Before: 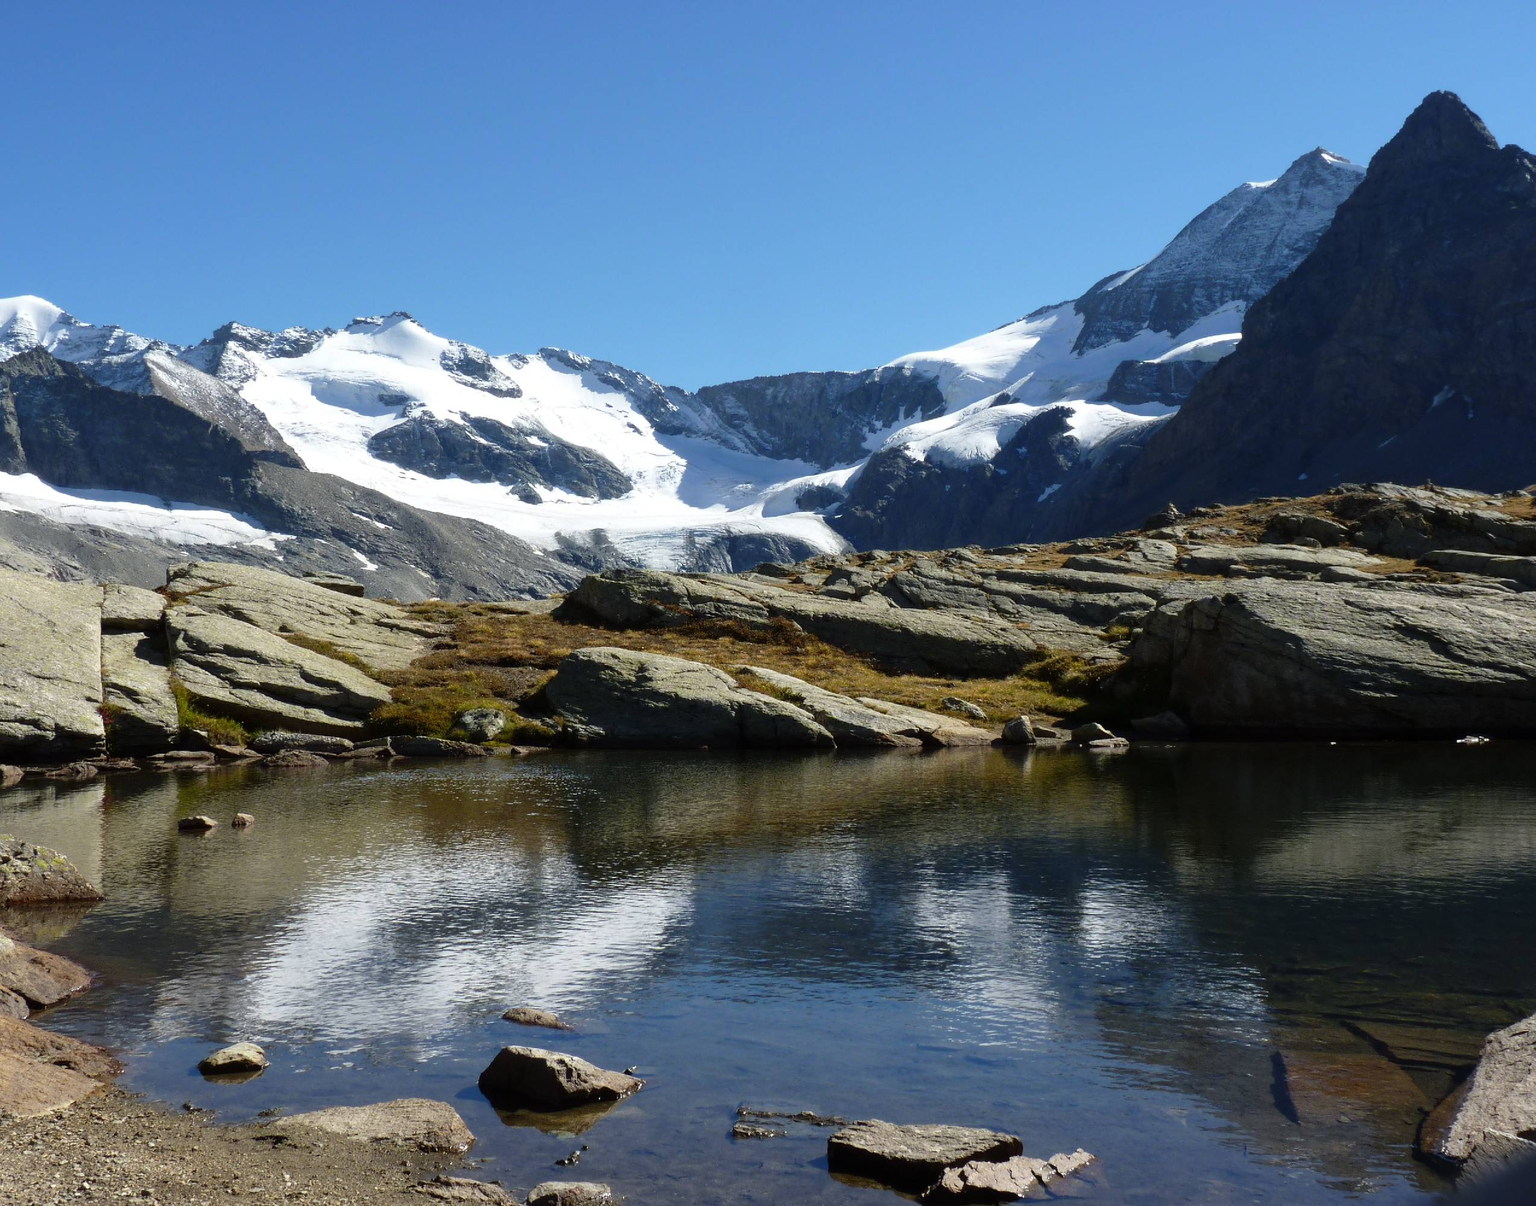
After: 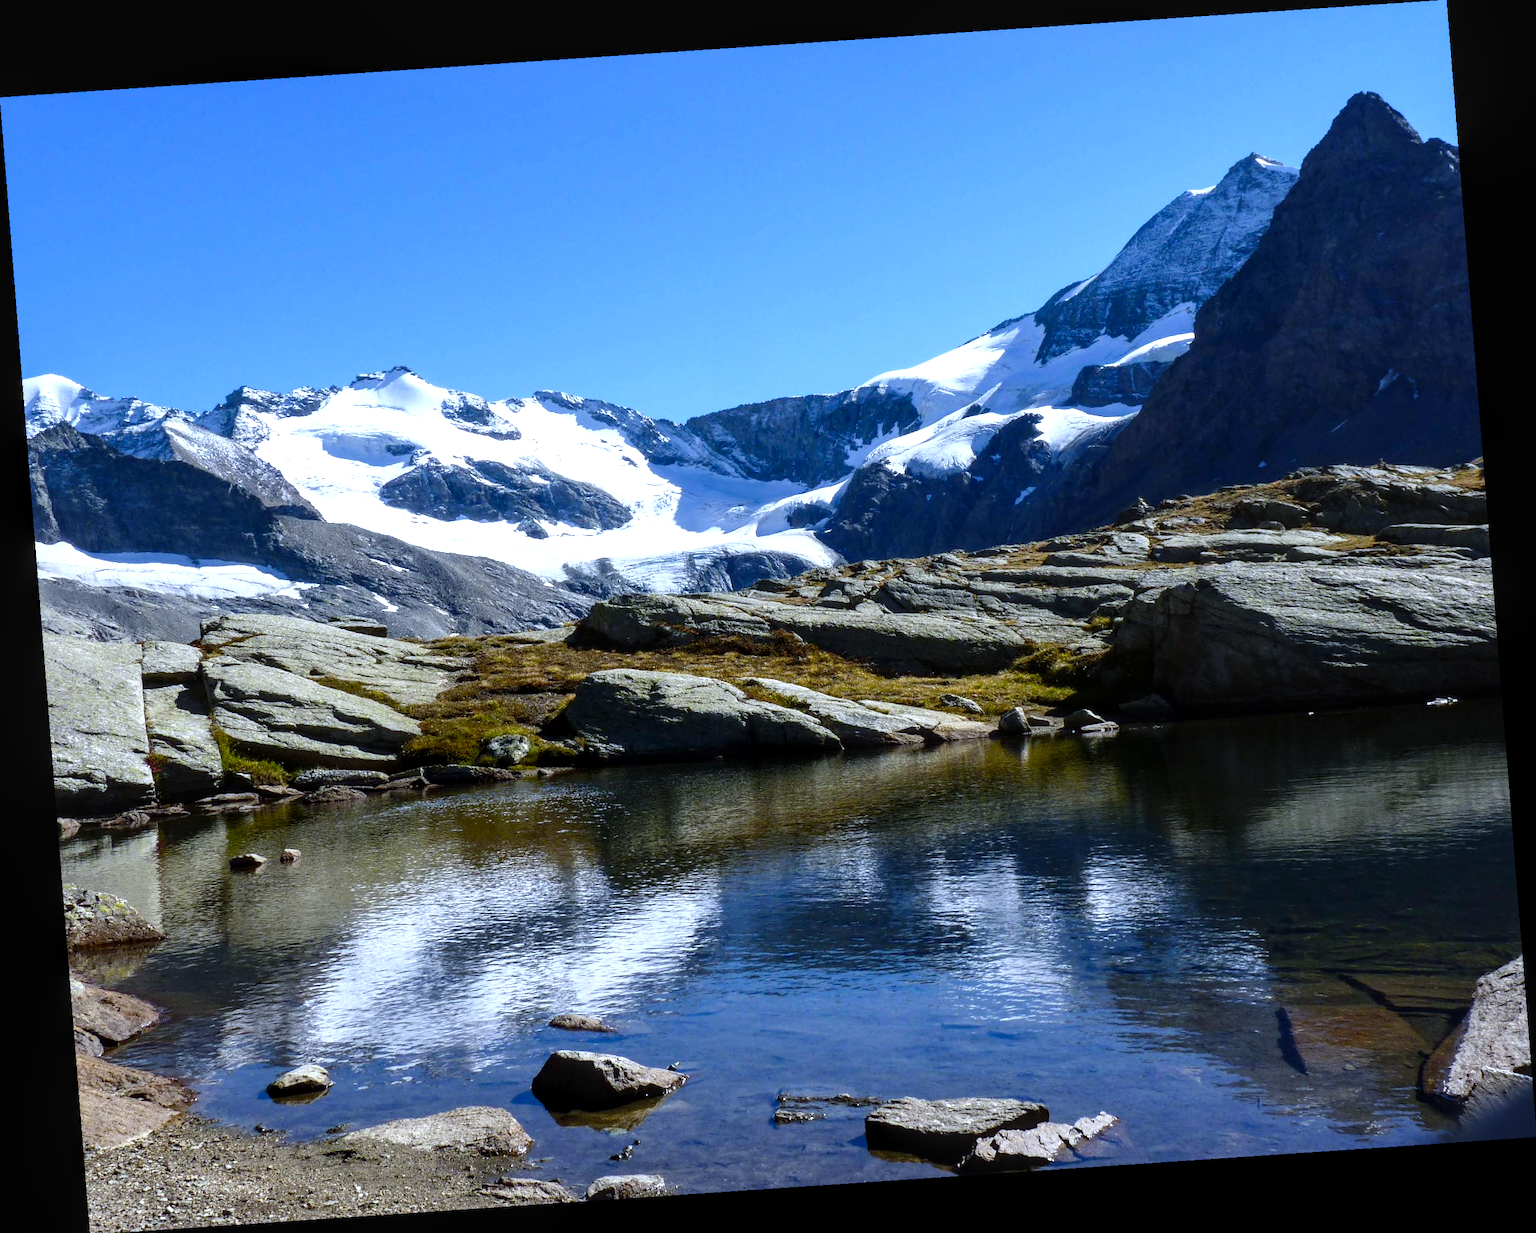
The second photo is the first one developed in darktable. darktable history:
rotate and perspective: rotation -4.2°, shear 0.006, automatic cropping off
local contrast: on, module defaults
tone equalizer: -8 EV -0.417 EV, -7 EV -0.389 EV, -6 EV -0.333 EV, -5 EV -0.222 EV, -3 EV 0.222 EV, -2 EV 0.333 EV, -1 EV 0.389 EV, +0 EV 0.417 EV, edges refinement/feathering 500, mask exposure compensation -1.57 EV, preserve details no
white balance: red 0.948, green 1.02, blue 1.176
color balance rgb: perceptual saturation grading › global saturation 20%, perceptual saturation grading › highlights -25%, perceptual saturation grading › shadows 25%
